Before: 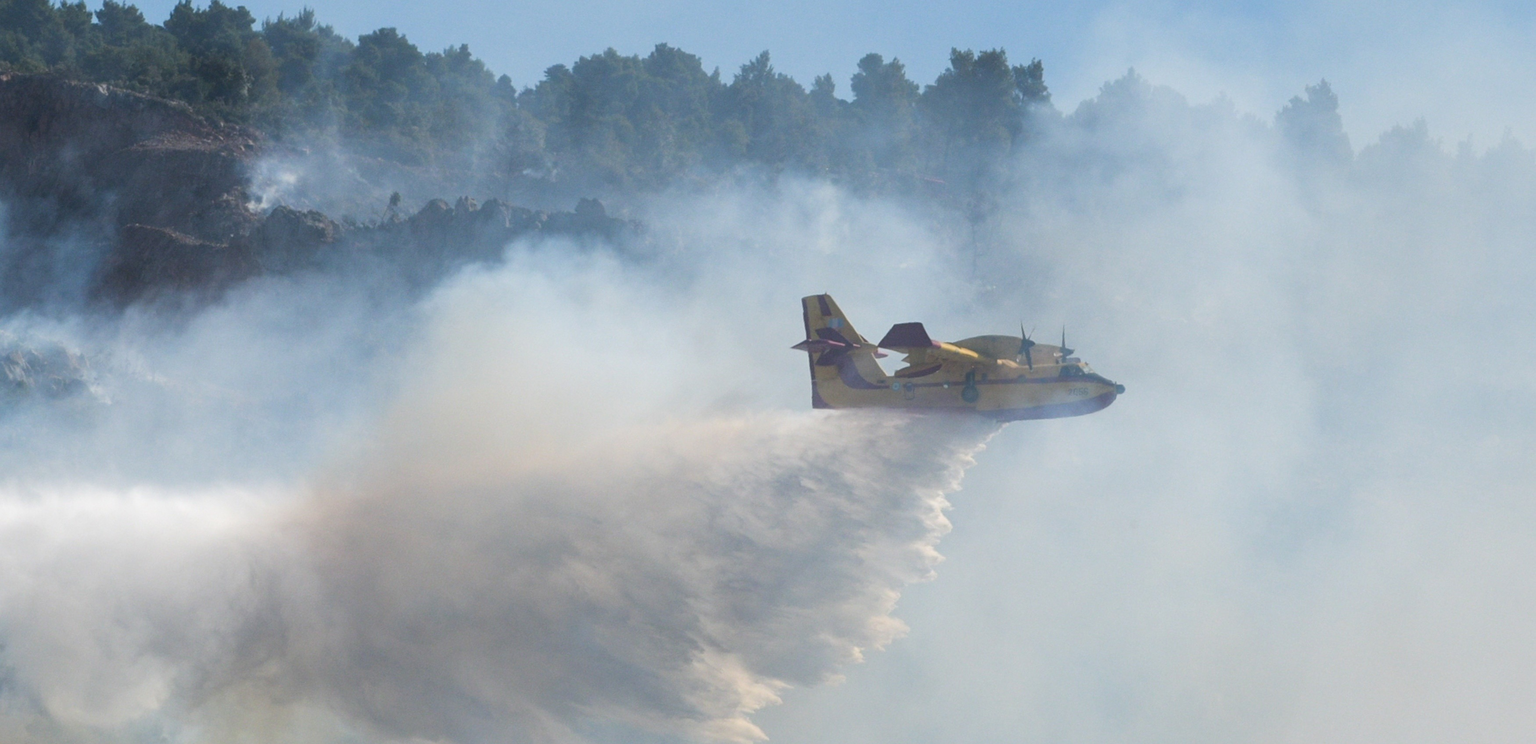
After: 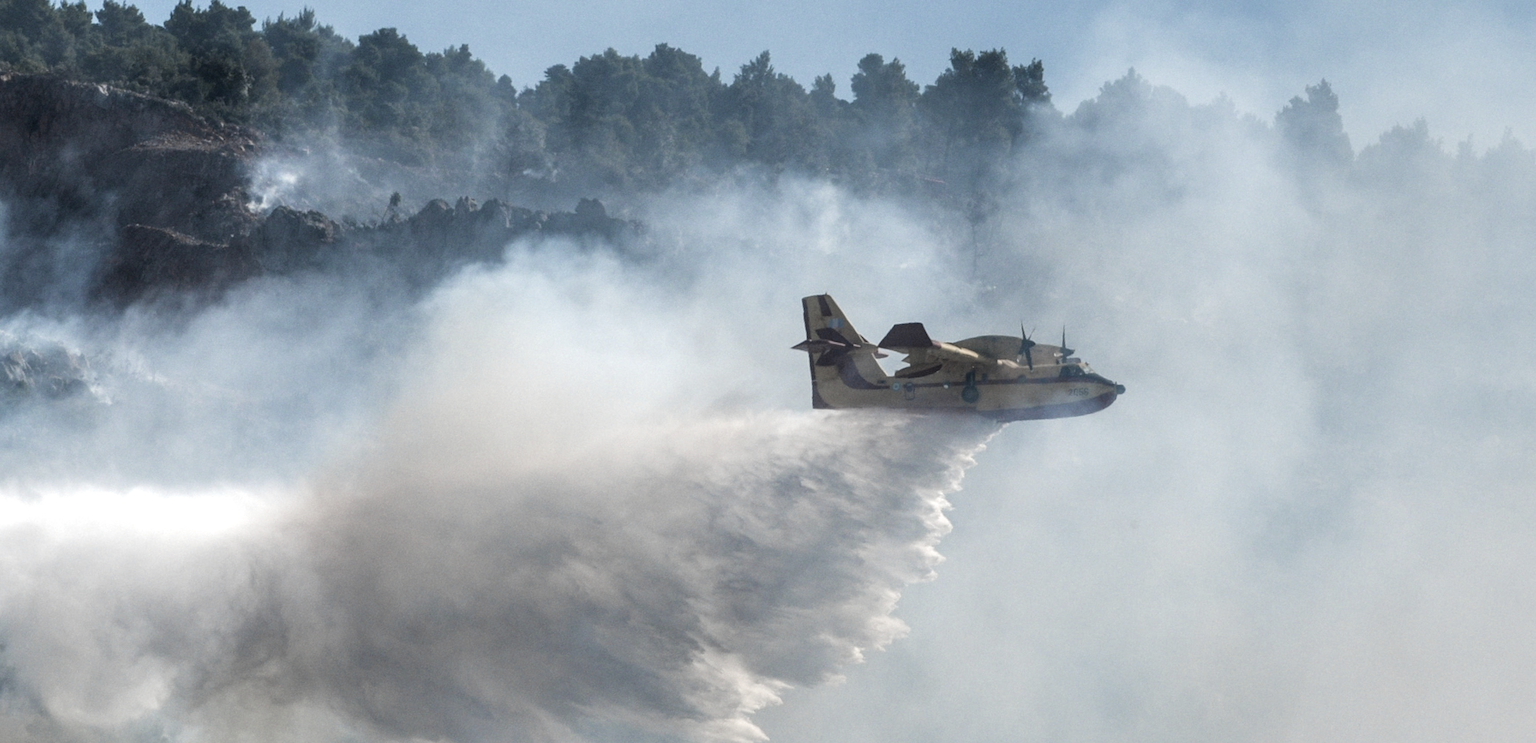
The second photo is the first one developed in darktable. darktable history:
local contrast: highlights 60%, shadows 60%, detail 160%
color zones: curves: ch1 [(0.238, 0.163) (0.476, 0.2) (0.733, 0.322) (0.848, 0.134)]
velvia: on, module defaults
